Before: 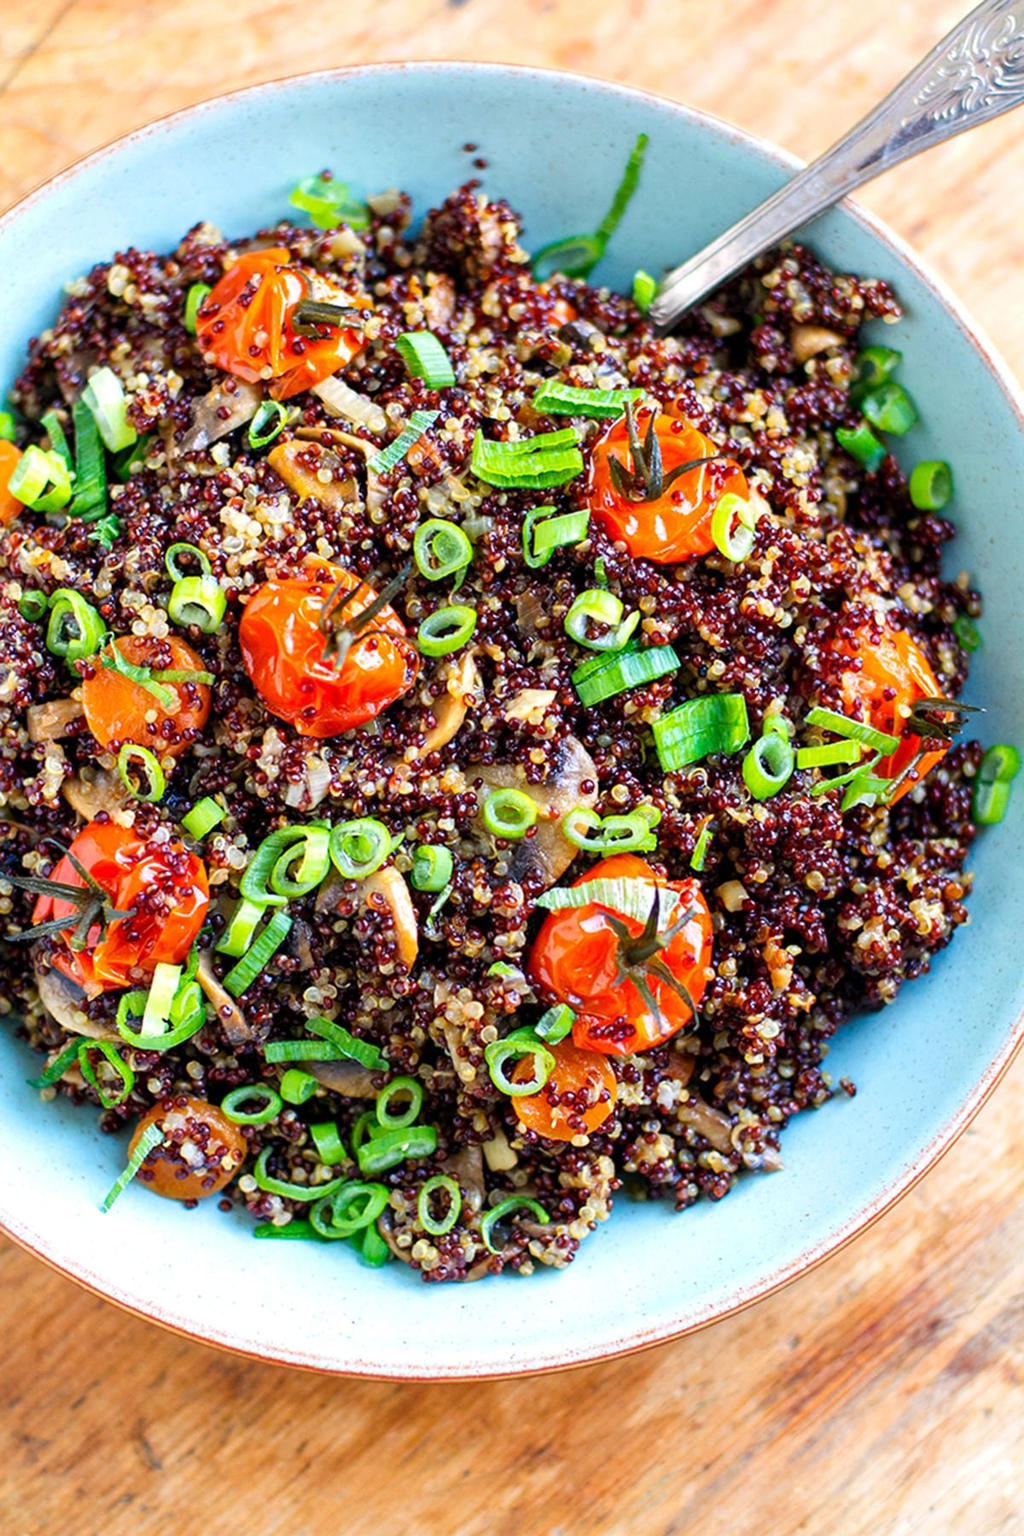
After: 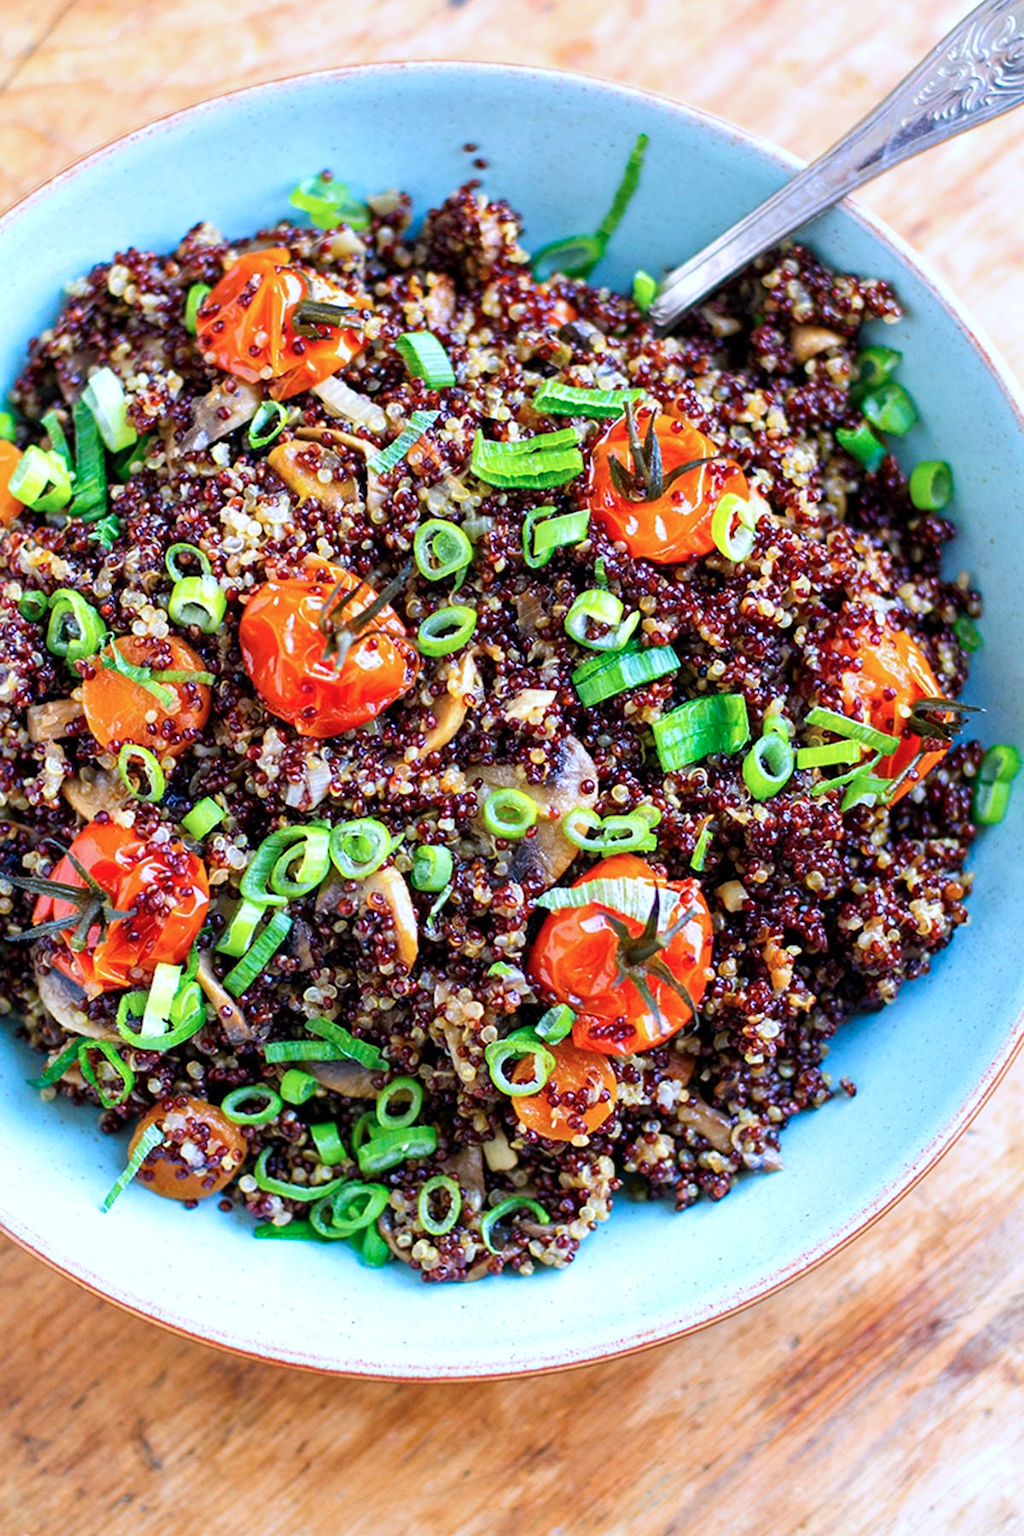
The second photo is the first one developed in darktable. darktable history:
color calibration: illuminant as shot in camera, x 0.37, y 0.382, temperature 4318.75 K
